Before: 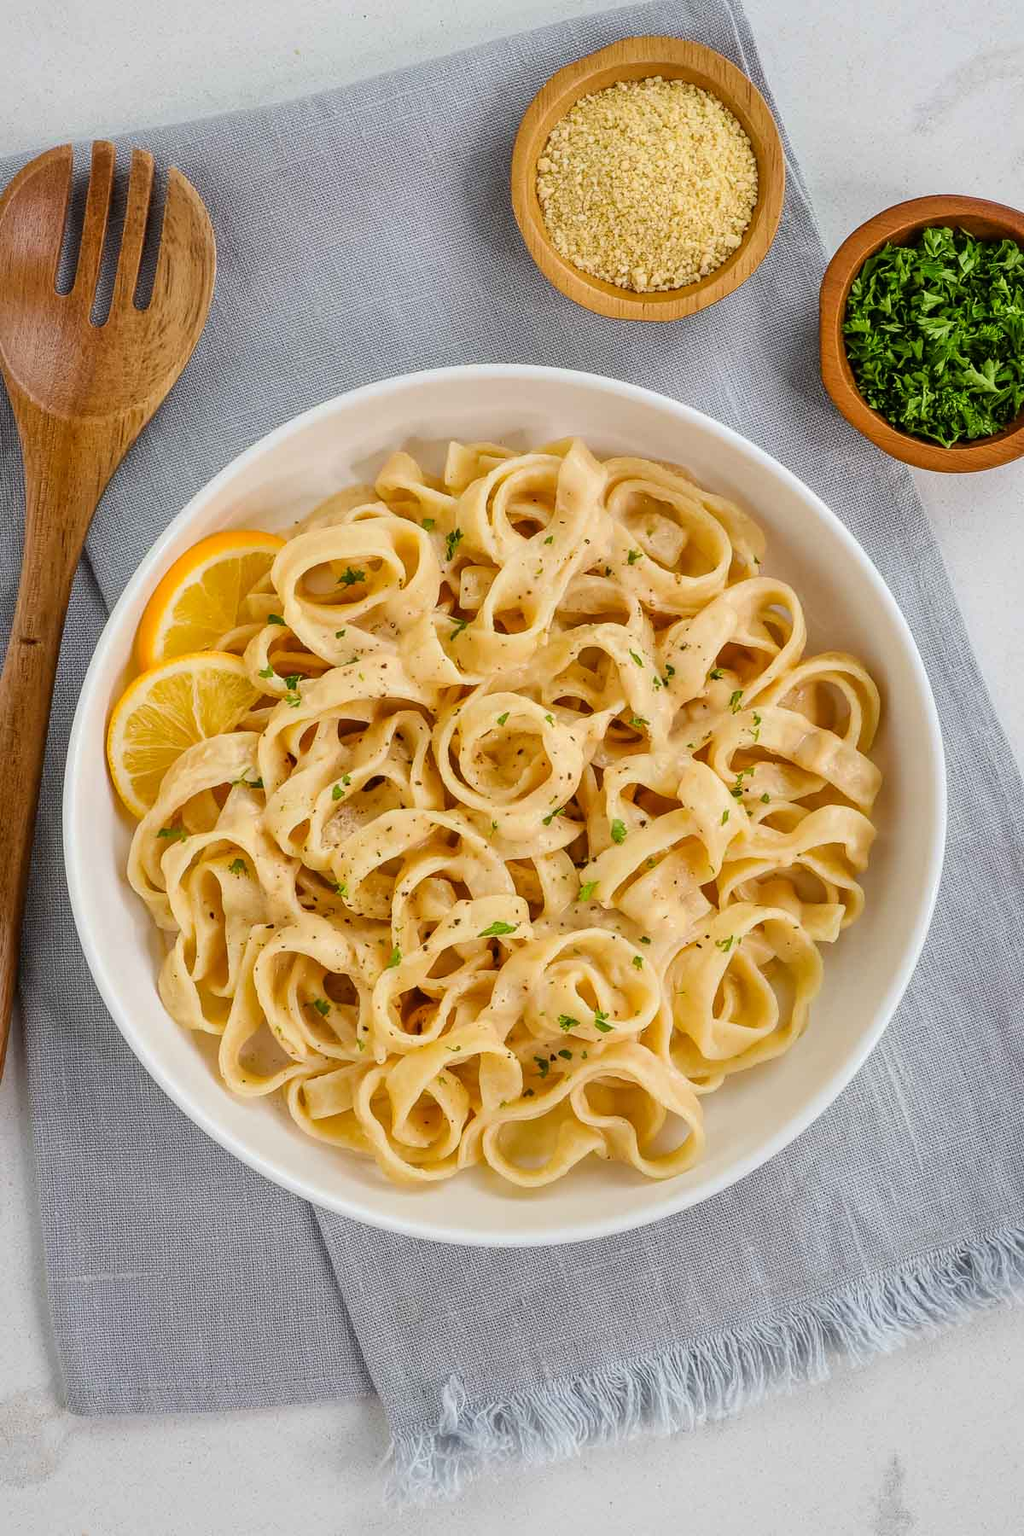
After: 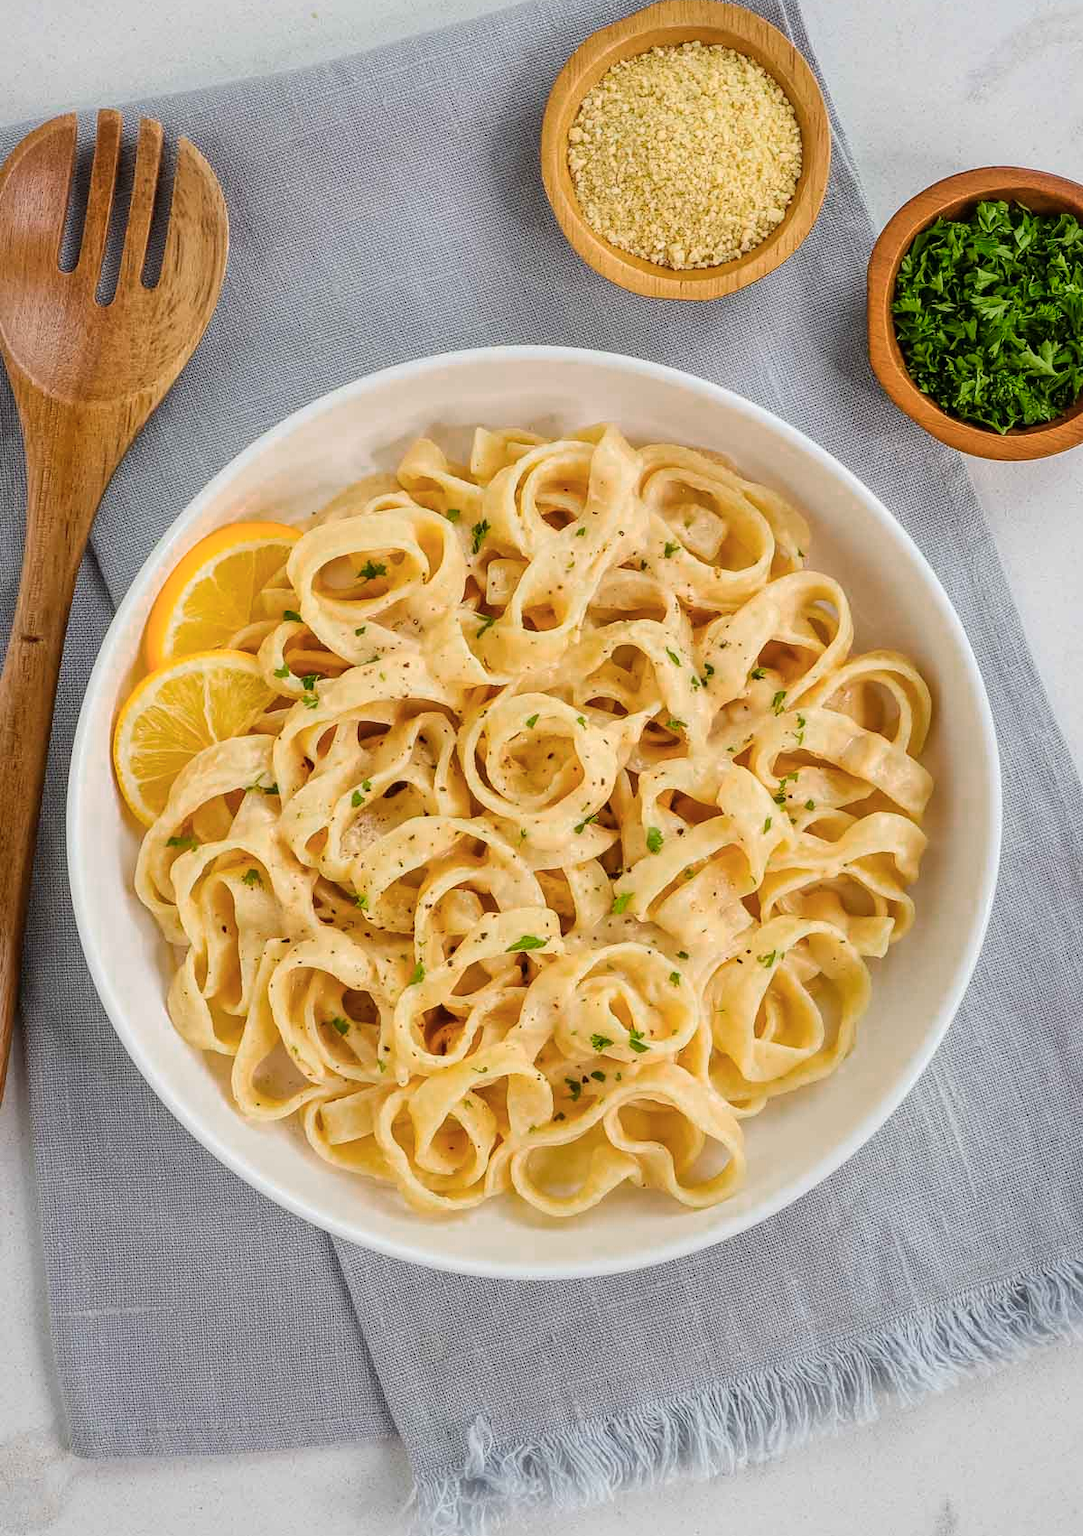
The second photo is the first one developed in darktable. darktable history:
color zones: curves: ch0 [(0, 0.465) (0.092, 0.596) (0.289, 0.464) (0.429, 0.453) (0.571, 0.464) (0.714, 0.455) (0.857, 0.462) (1, 0.465)]
crop and rotate: top 2.479%, bottom 3.018%
